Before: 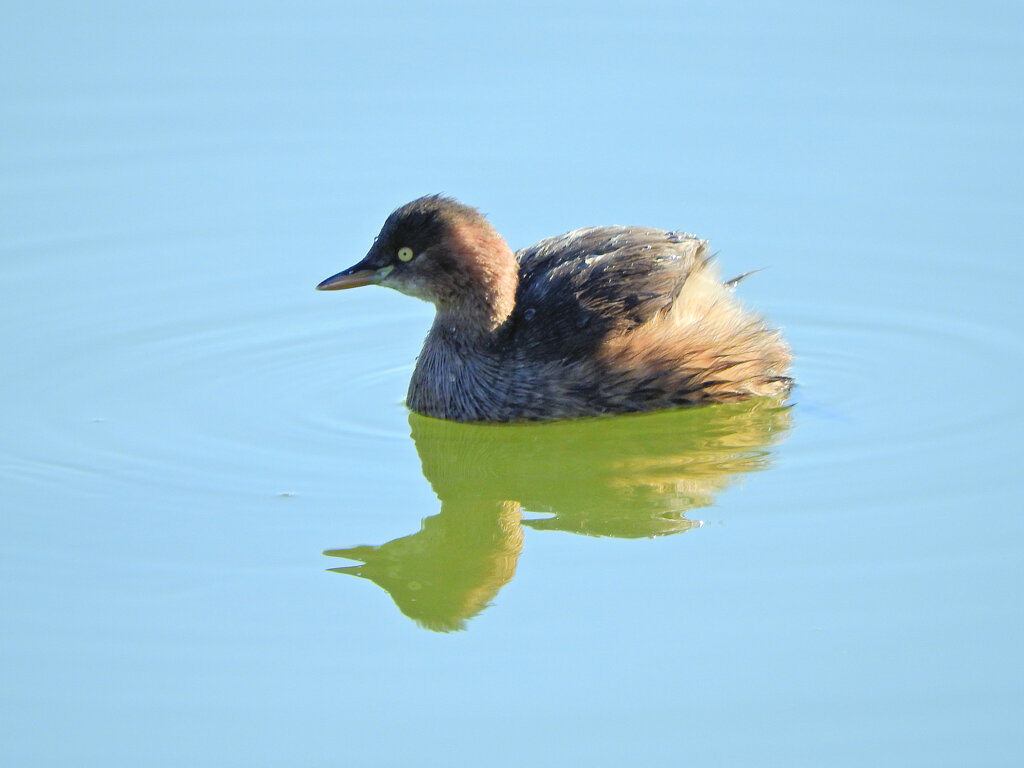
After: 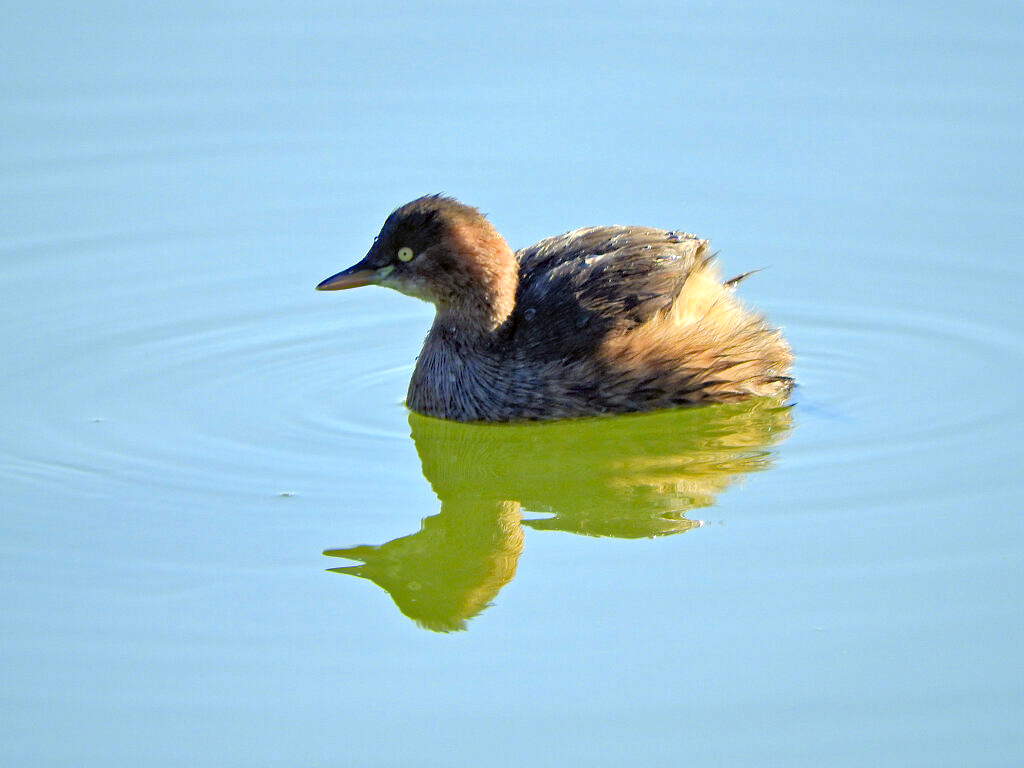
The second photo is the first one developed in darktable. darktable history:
haze removal: strength 0.496, distance 0.435, compatibility mode true, adaptive false
local contrast: mode bilateral grid, contrast 19, coarseness 50, detail 119%, midtone range 0.2
